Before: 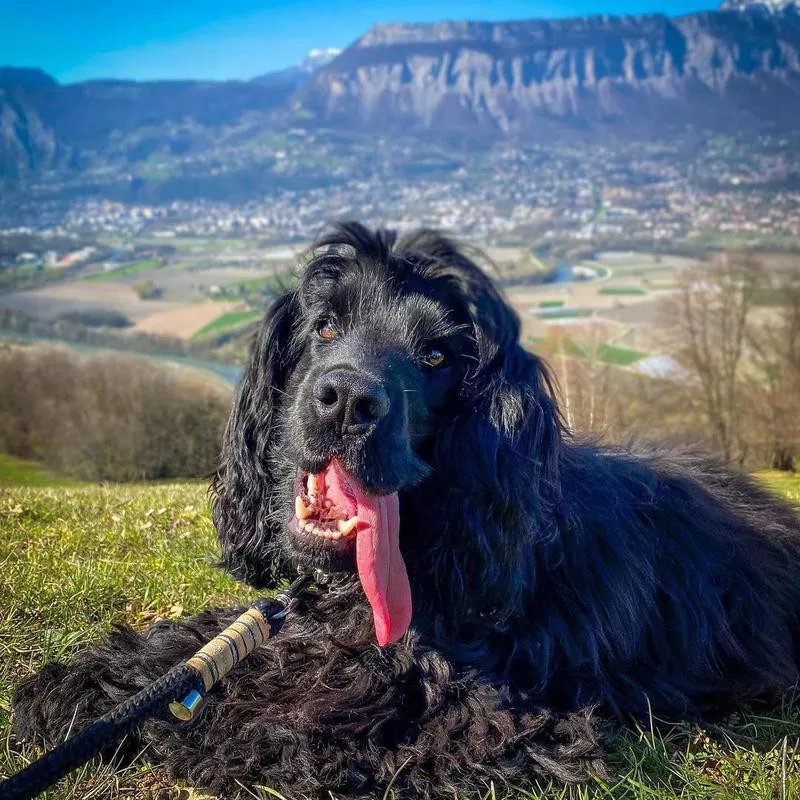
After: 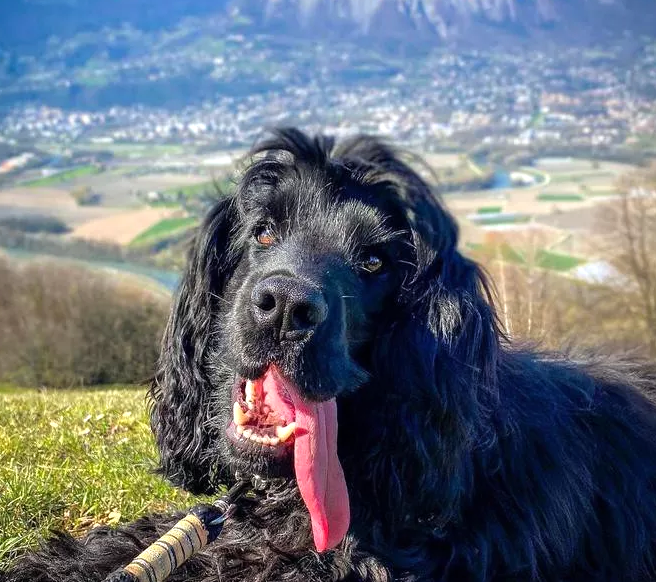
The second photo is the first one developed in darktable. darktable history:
tone equalizer: -8 EV -0.448 EV, -7 EV -0.413 EV, -6 EV -0.308 EV, -5 EV -0.248 EV, -3 EV 0.245 EV, -2 EV 0.353 EV, -1 EV 0.373 EV, +0 EV 0.413 EV
crop: left 7.8%, top 11.803%, right 10.113%, bottom 15.42%
